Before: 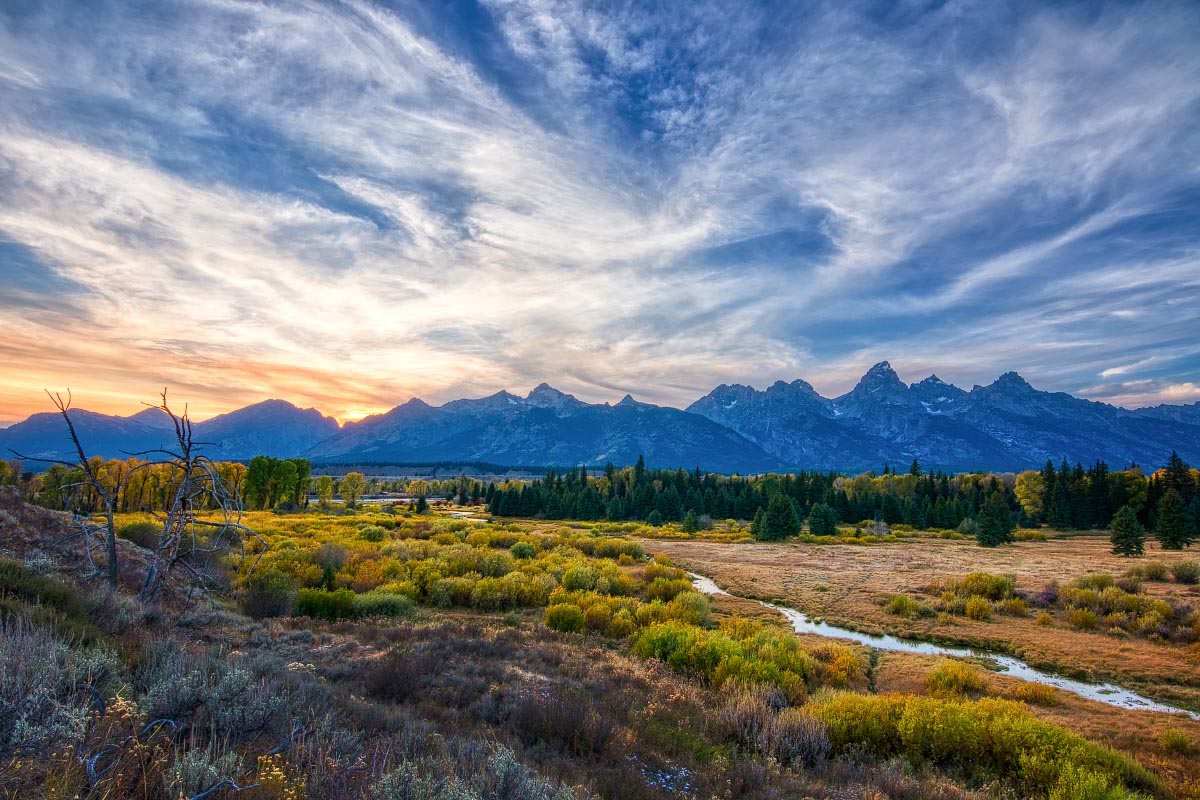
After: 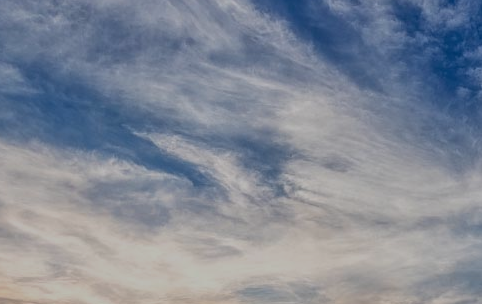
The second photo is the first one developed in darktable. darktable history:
crop: left 15.488%, top 5.459%, right 44.286%, bottom 56.488%
exposure: black level correction 0.005, exposure 0.004 EV, compensate exposure bias true, compensate highlight preservation false
